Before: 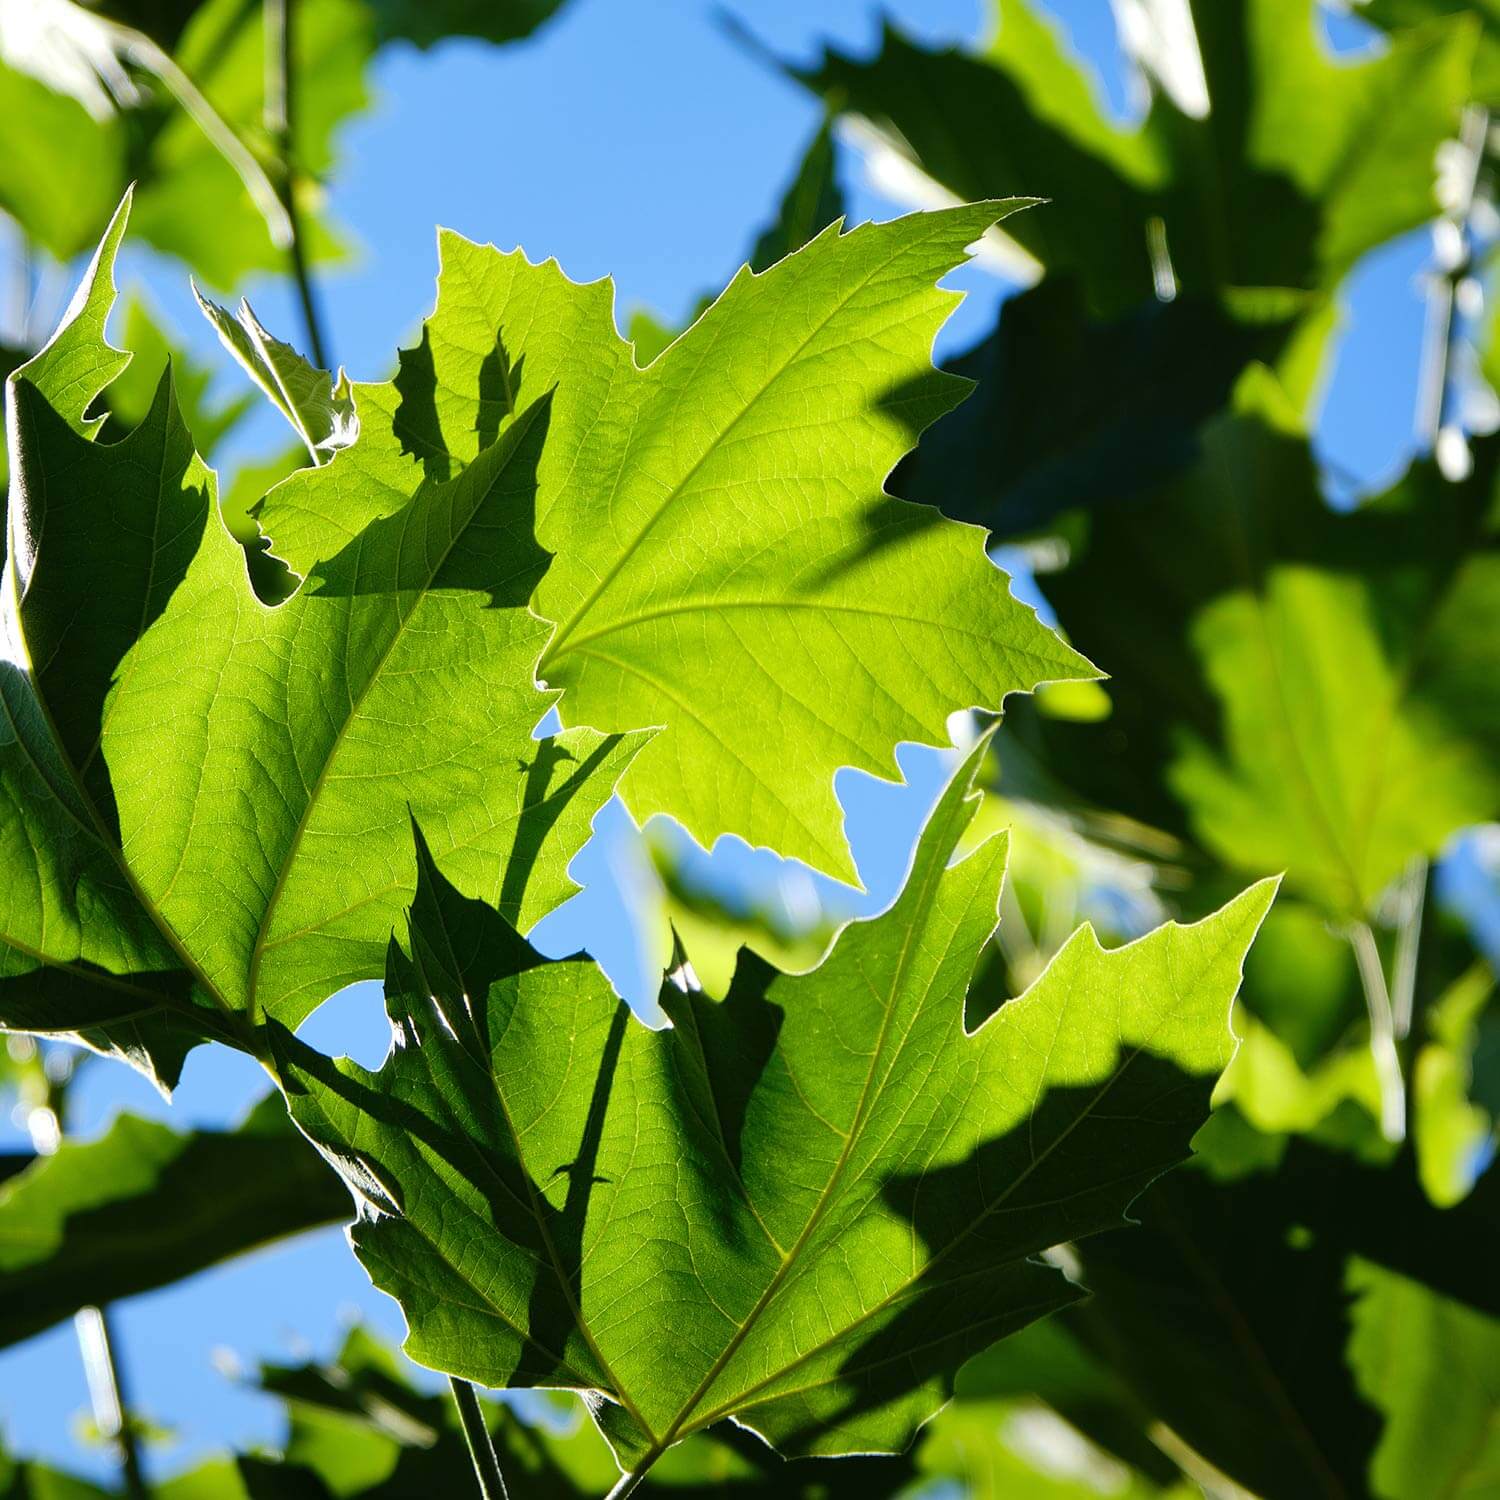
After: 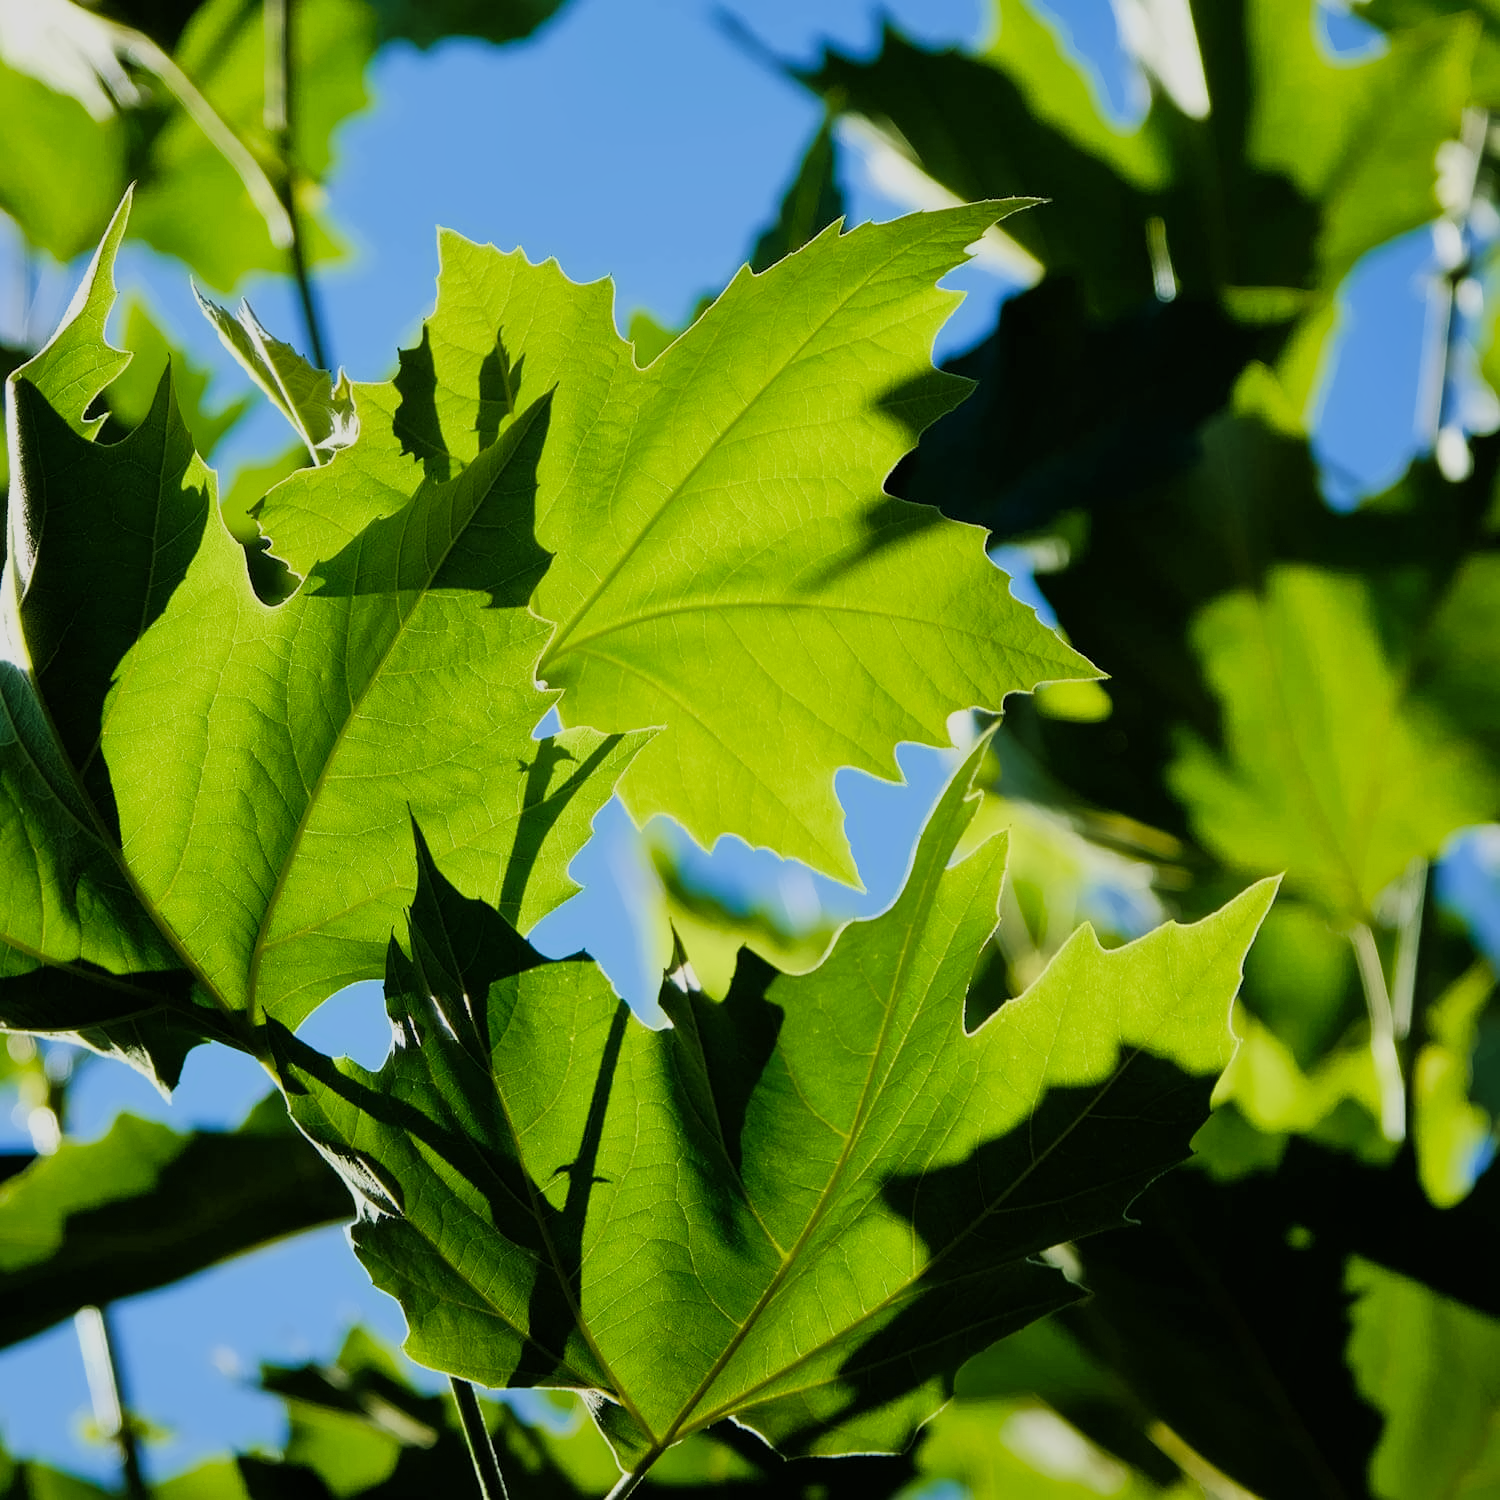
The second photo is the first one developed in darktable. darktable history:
chromatic aberrations: on, module defaults
filmic rgb: hardness 4.17
denoise (profiled): patch size 2, preserve shadows 1.02, bias correction -0.395, scattering 0.3, a [0, 0, 0]
color balance rgb: shadows fall-off 101%, linear chroma grading › mid-tones 7.63%, perceptual saturation grading › mid-tones 11.68%, mask middle-gray fulcrum 22.45%, global vibrance 10.11%, saturation formula JzAzBz (2021)
velvia: on, module defaults
